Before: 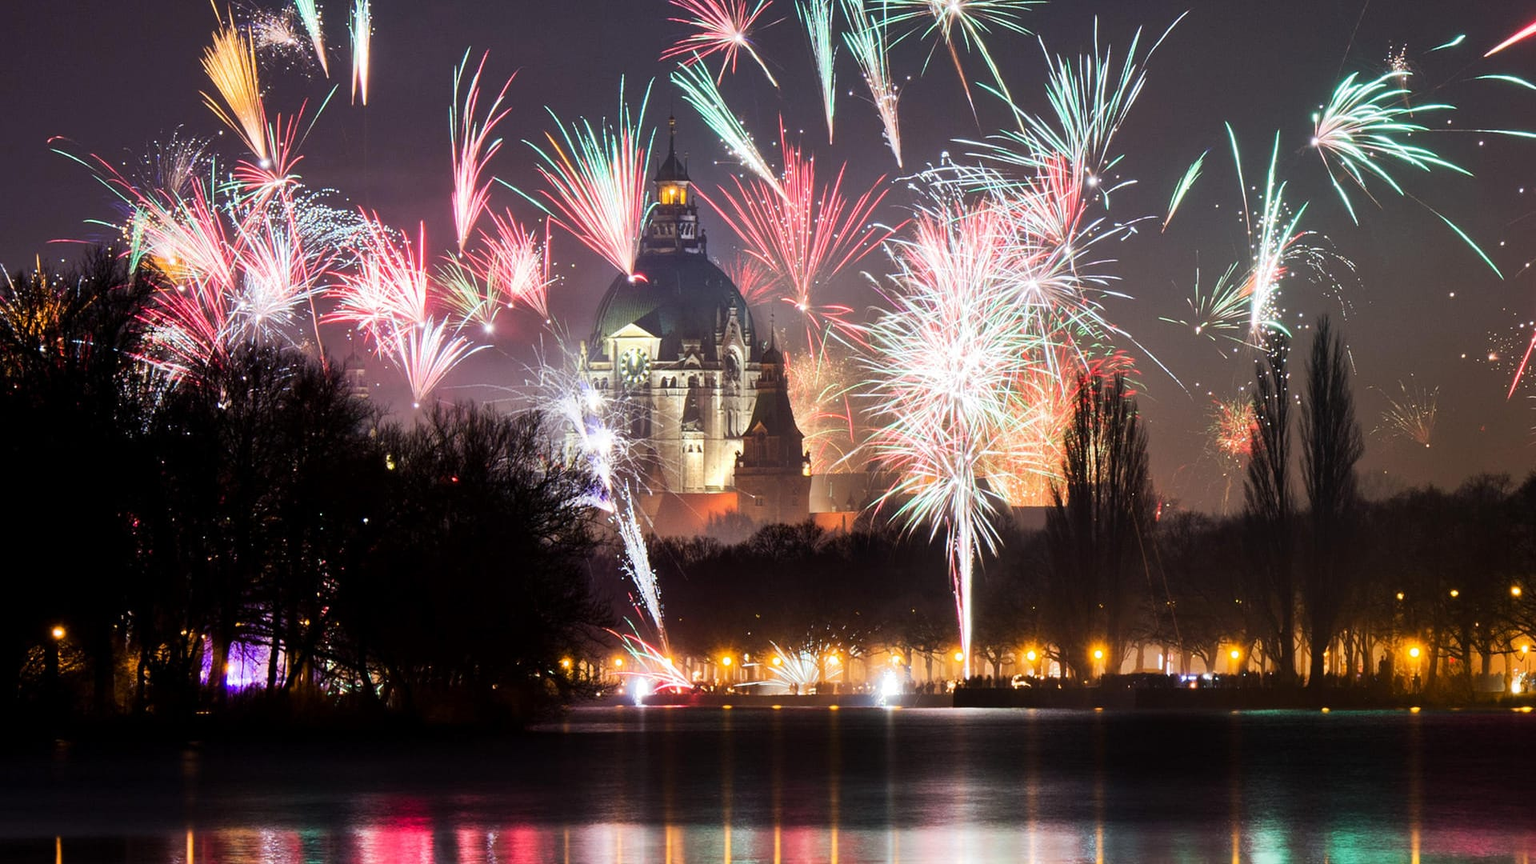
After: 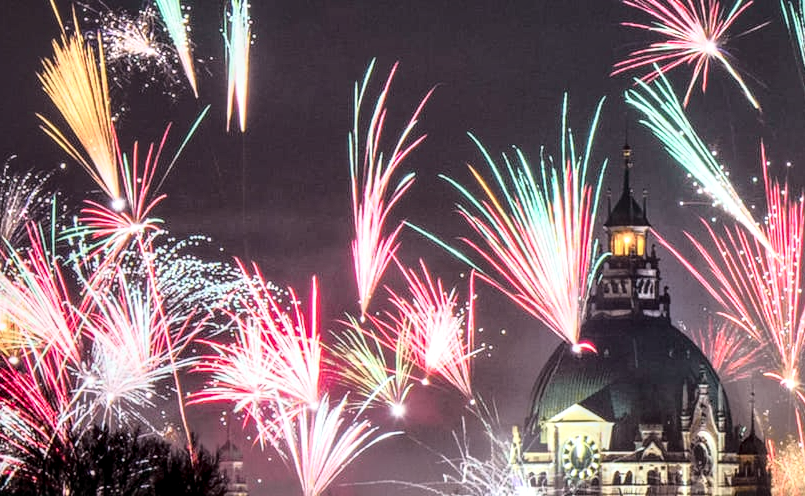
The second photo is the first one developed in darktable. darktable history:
exposure: black level correction -0.015, exposure -0.499 EV, compensate exposure bias true, compensate highlight preservation false
local contrast: highlights 22%, shadows 69%, detail 170%
contrast brightness saturation: contrast 0.032, brightness 0.062, saturation 0.128
tone curve: curves: ch0 [(0, 0) (0.081, 0.044) (0.192, 0.125) (0.283, 0.238) (0.416, 0.449) (0.495, 0.524) (0.661, 0.756) (0.788, 0.87) (1, 0.951)]; ch1 [(0, 0) (0.161, 0.092) (0.35, 0.33) (0.392, 0.392) (0.427, 0.426) (0.479, 0.472) (0.505, 0.497) (0.521, 0.524) (0.567, 0.56) (0.583, 0.592) (0.625, 0.627) (0.678, 0.733) (1, 1)]; ch2 [(0, 0) (0.346, 0.362) (0.404, 0.427) (0.502, 0.499) (0.531, 0.523) (0.544, 0.561) (0.58, 0.59) (0.629, 0.642) (0.717, 0.678) (1, 1)], color space Lab, independent channels, preserve colors none
crop and rotate: left 11.139%, top 0.082%, right 46.912%, bottom 53.977%
